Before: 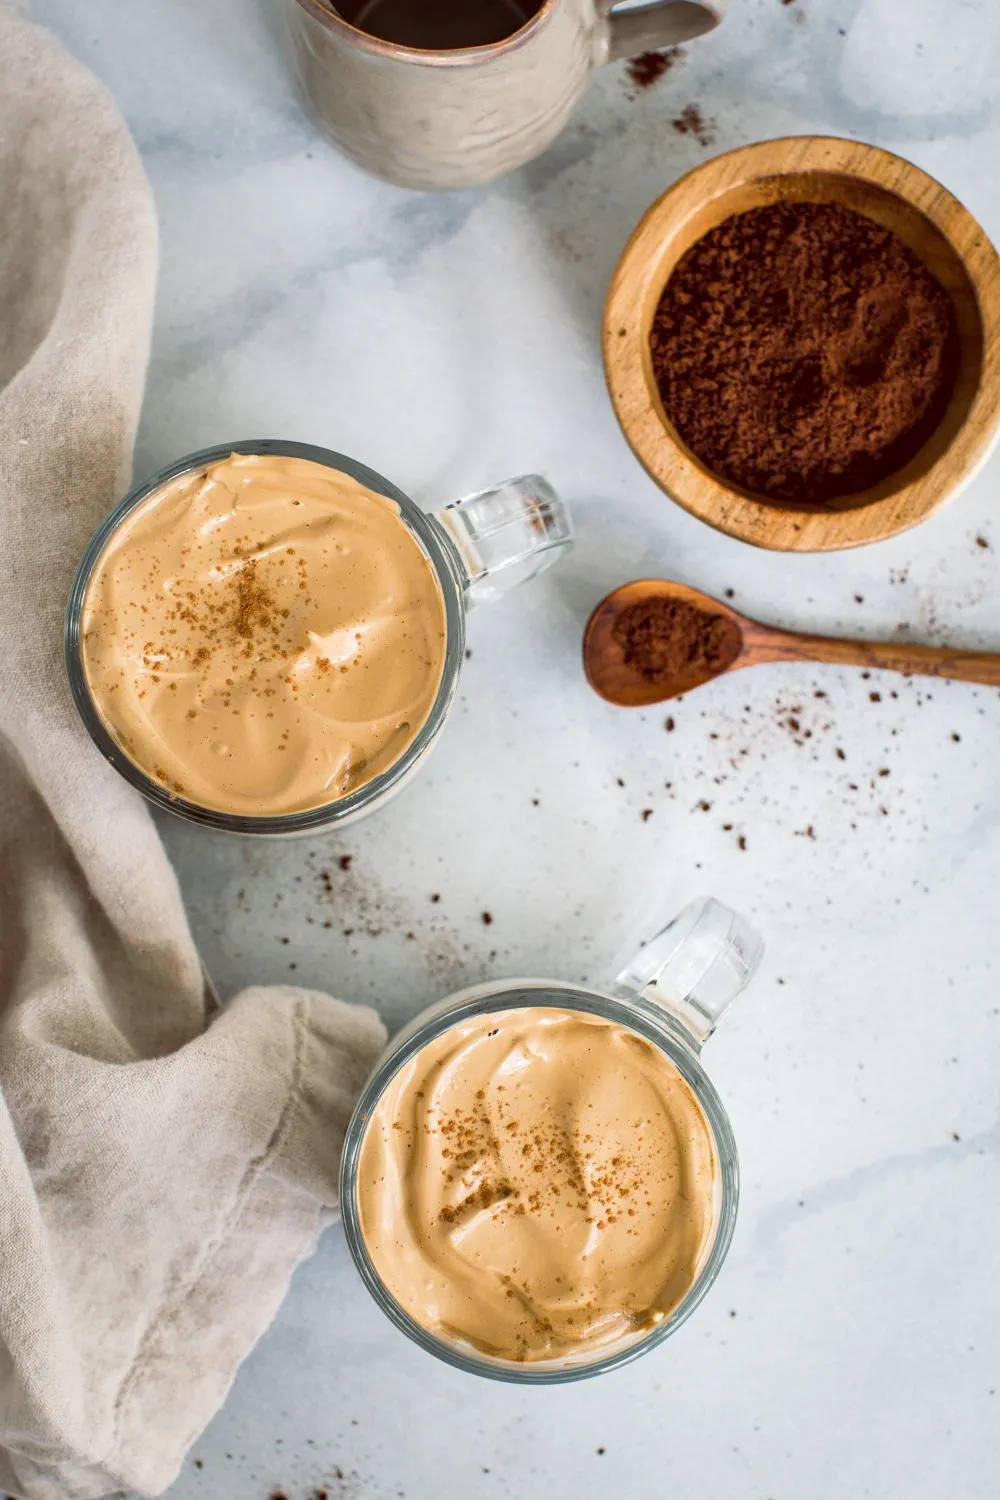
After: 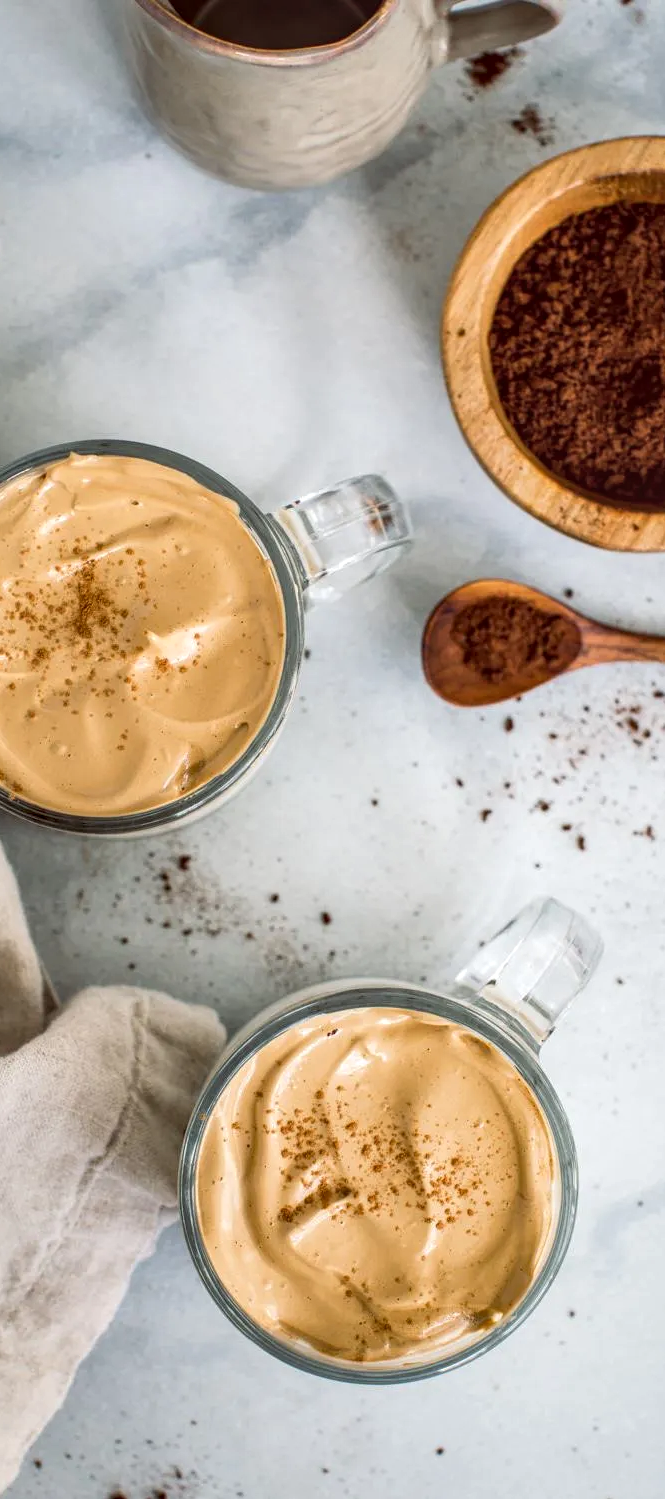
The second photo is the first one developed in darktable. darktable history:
tone equalizer: on, module defaults
local contrast: on, module defaults
crop and rotate: left 16.104%, right 17.307%
